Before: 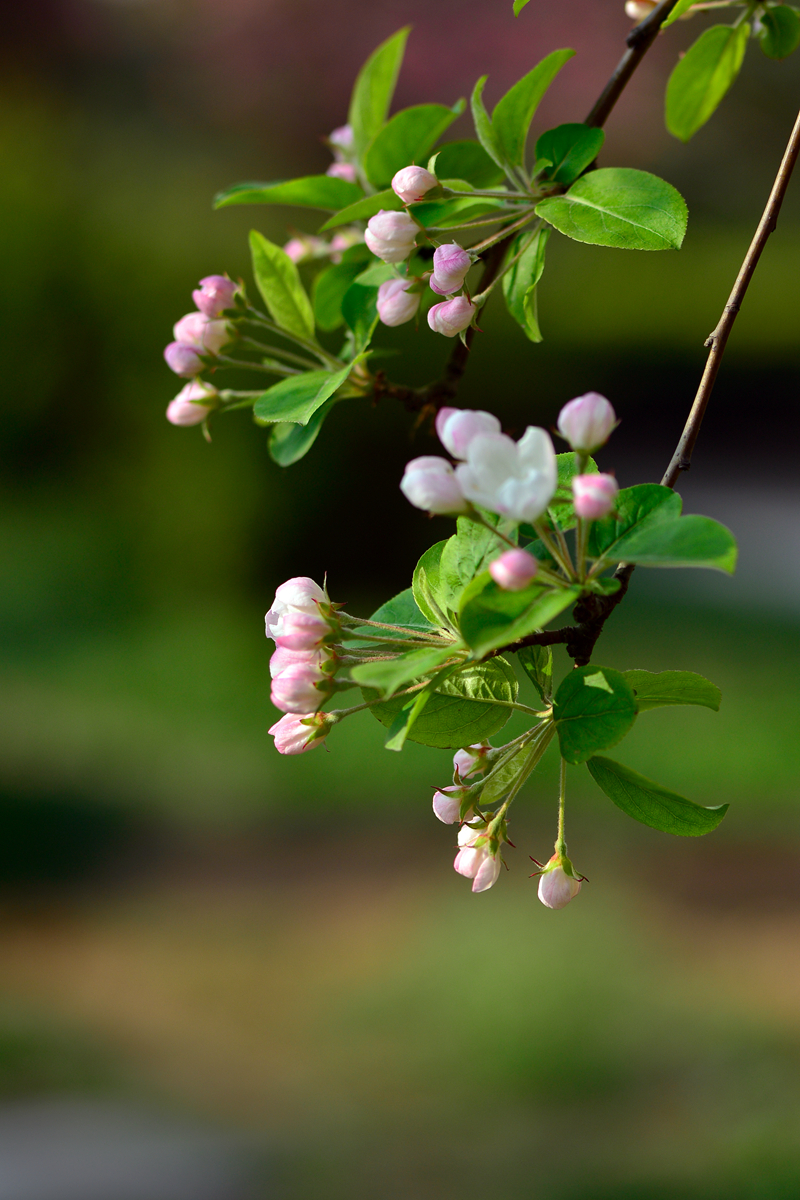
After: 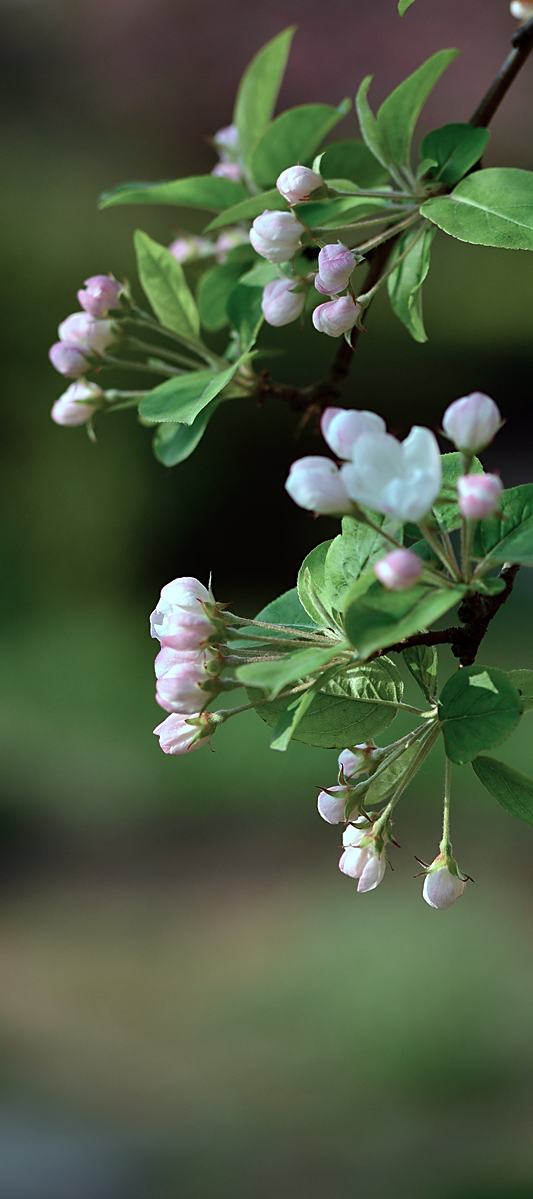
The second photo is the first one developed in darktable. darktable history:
vignetting: brightness -0.233, saturation 0.141
exposure: compensate highlight preservation false
sharpen: radius 1.864, amount 0.398, threshold 1.271
color correction: highlights a* -12.64, highlights b* -18.1, saturation 0.7
crop and rotate: left 14.385%, right 18.948%
